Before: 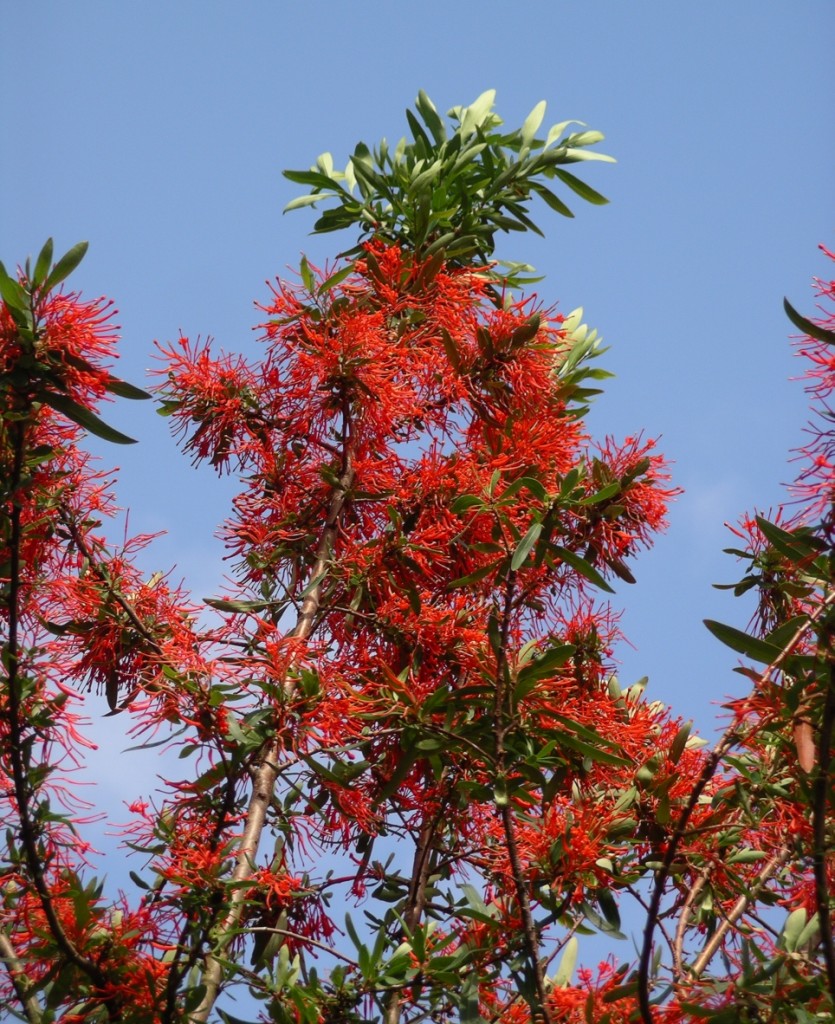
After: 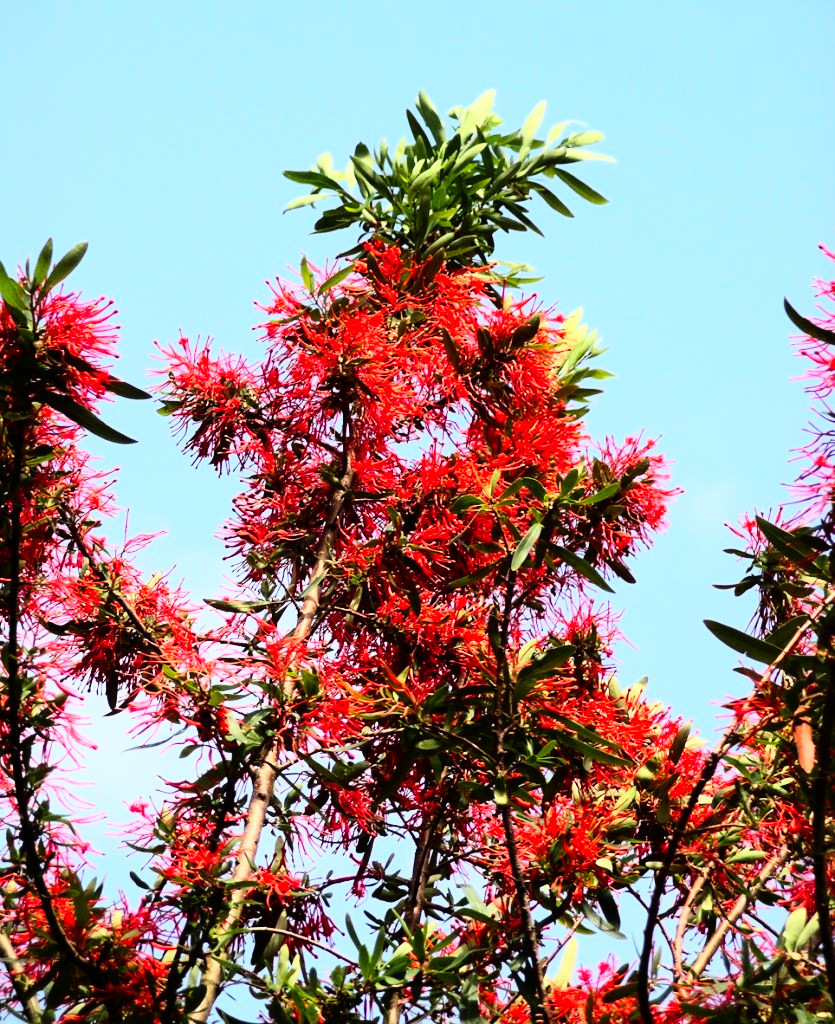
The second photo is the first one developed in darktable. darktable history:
contrast brightness saturation: contrast 0.08, saturation 0.2
rgb curve: curves: ch0 [(0, 0) (0.21, 0.15) (0.24, 0.21) (0.5, 0.75) (0.75, 0.96) (0.89, 0.99) (1, 1)]; ch1 [(0, 0.02) (0.21, 0.13) (0.25, 0.2) (0.5, 0.67) (0.75, 0.9) (0.89, 0.97) (1, 1)]; ch2 [(0, 0.02) (0.21, 0.13) (0.25, 0.2) (0.5, 0.67) (0.75, 0.9) (0.89, 0.97) (1, 1)], compensate middle gray true
